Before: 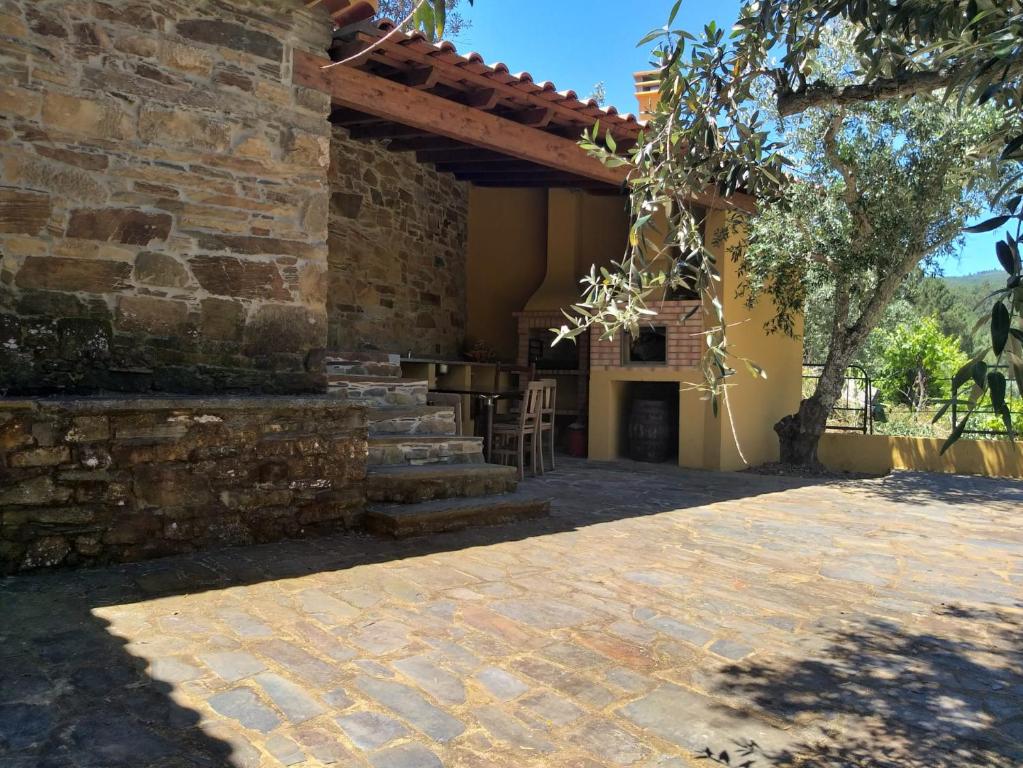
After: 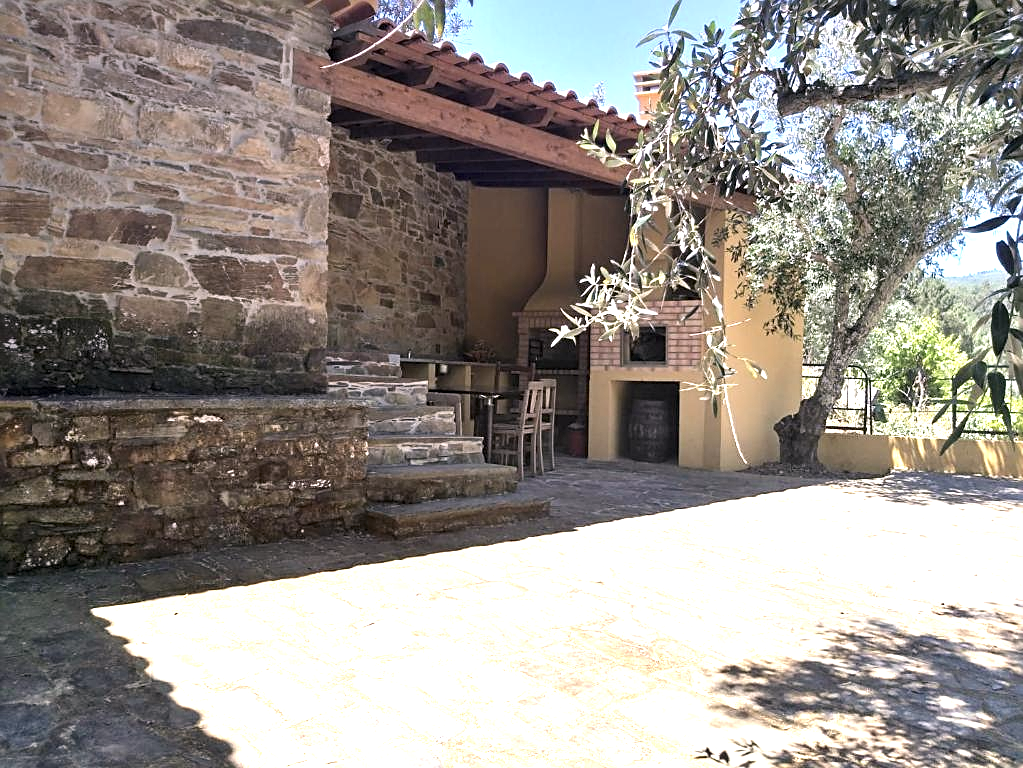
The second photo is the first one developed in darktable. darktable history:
graduated density: hue 238.83°, saturation 50%
color correction: highlights a* 5.59, highlights b* 5.24, saturation 0.68
exposure: black level correction 0, exposure 1.625 EV, compensate exposure bias true, compensate highlight preservation false
sharpen: on, module defaults
